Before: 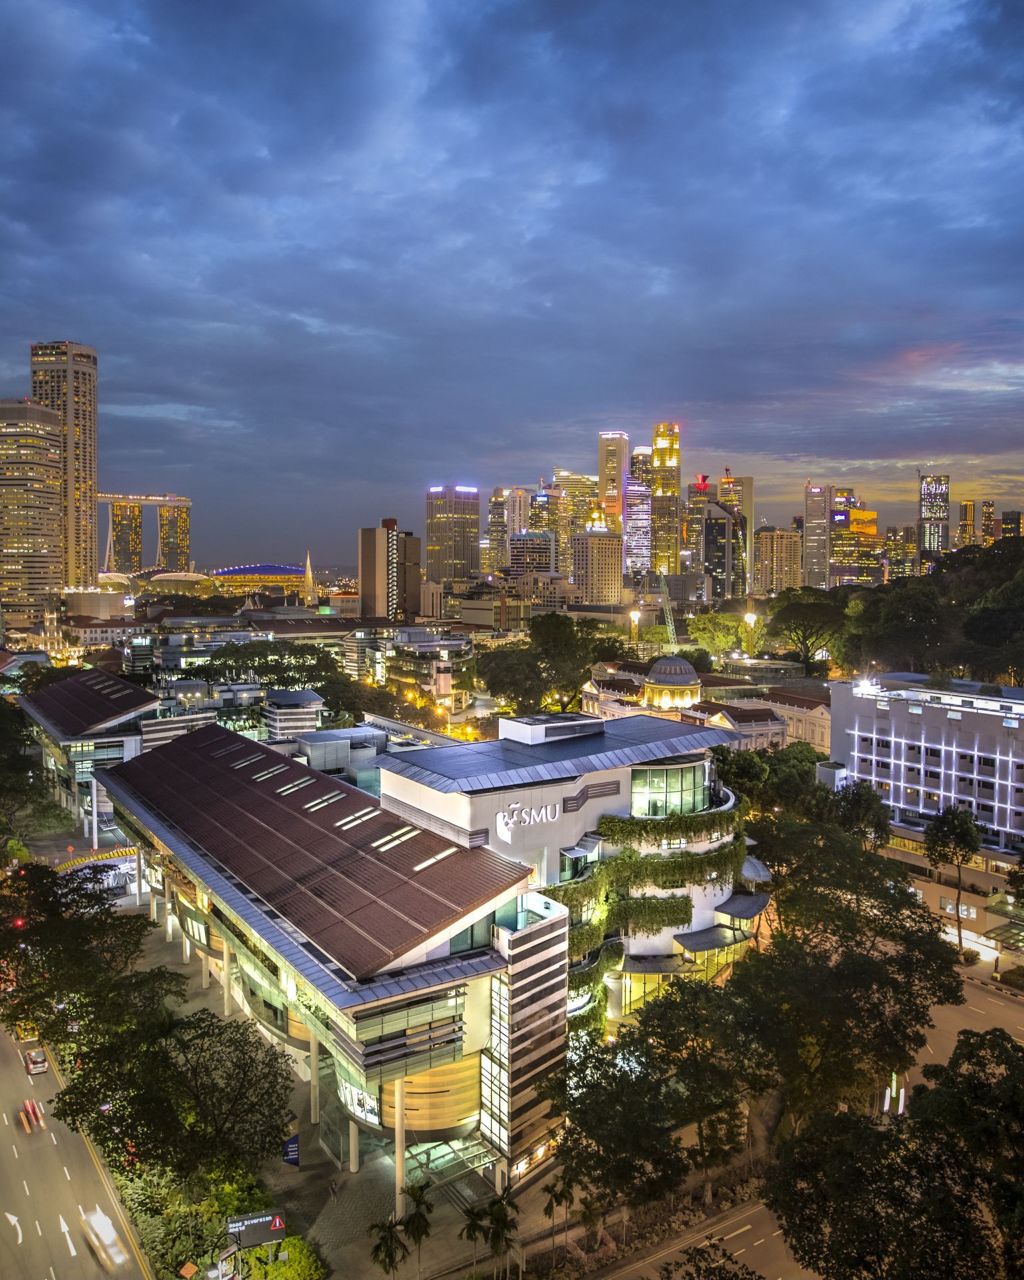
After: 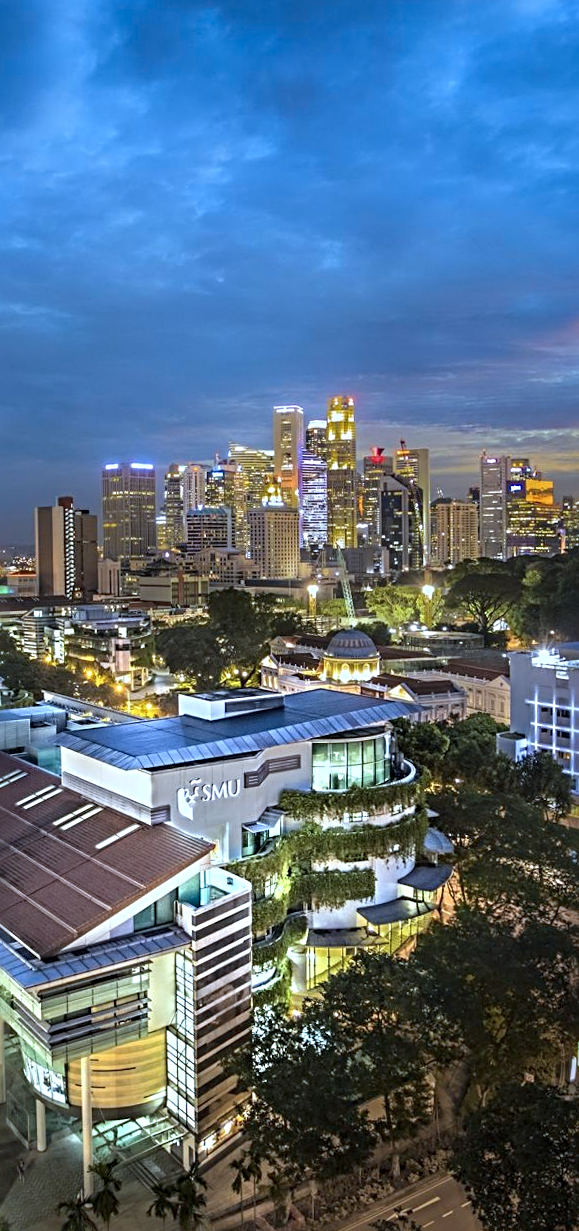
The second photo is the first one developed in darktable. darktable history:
sharpen: radius 4
color calibration: output R [1.063, -0.012, -0.003, 0], output G [0, 1.022, 0.021, 0], output B [-0.079, 0.047, 1, 0], illuminant custom, x 0.389, y 0.387, temperature 3838.64 K
exposure: exposure -0.04 EV, compensate highlight preservation false
rotate and perspective: rotation -1°, crop left 0.011, crop right 0.989, crop top 0.025, crop bottom 0.975
crop: left 31.458%, top 0%, right 11.876%
